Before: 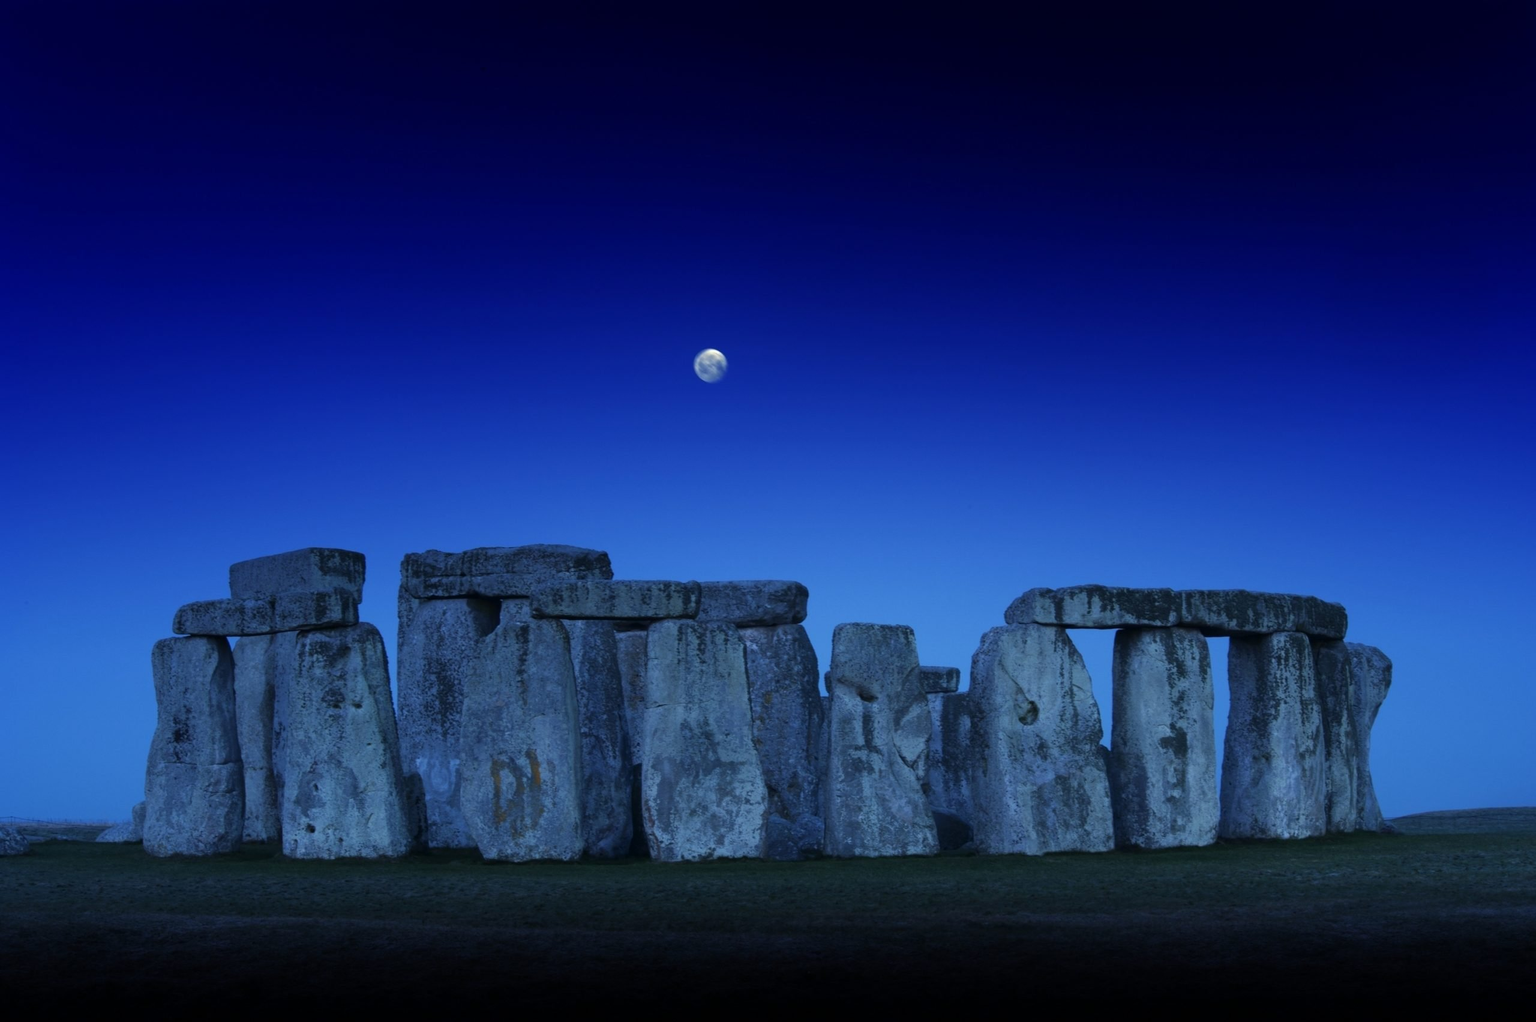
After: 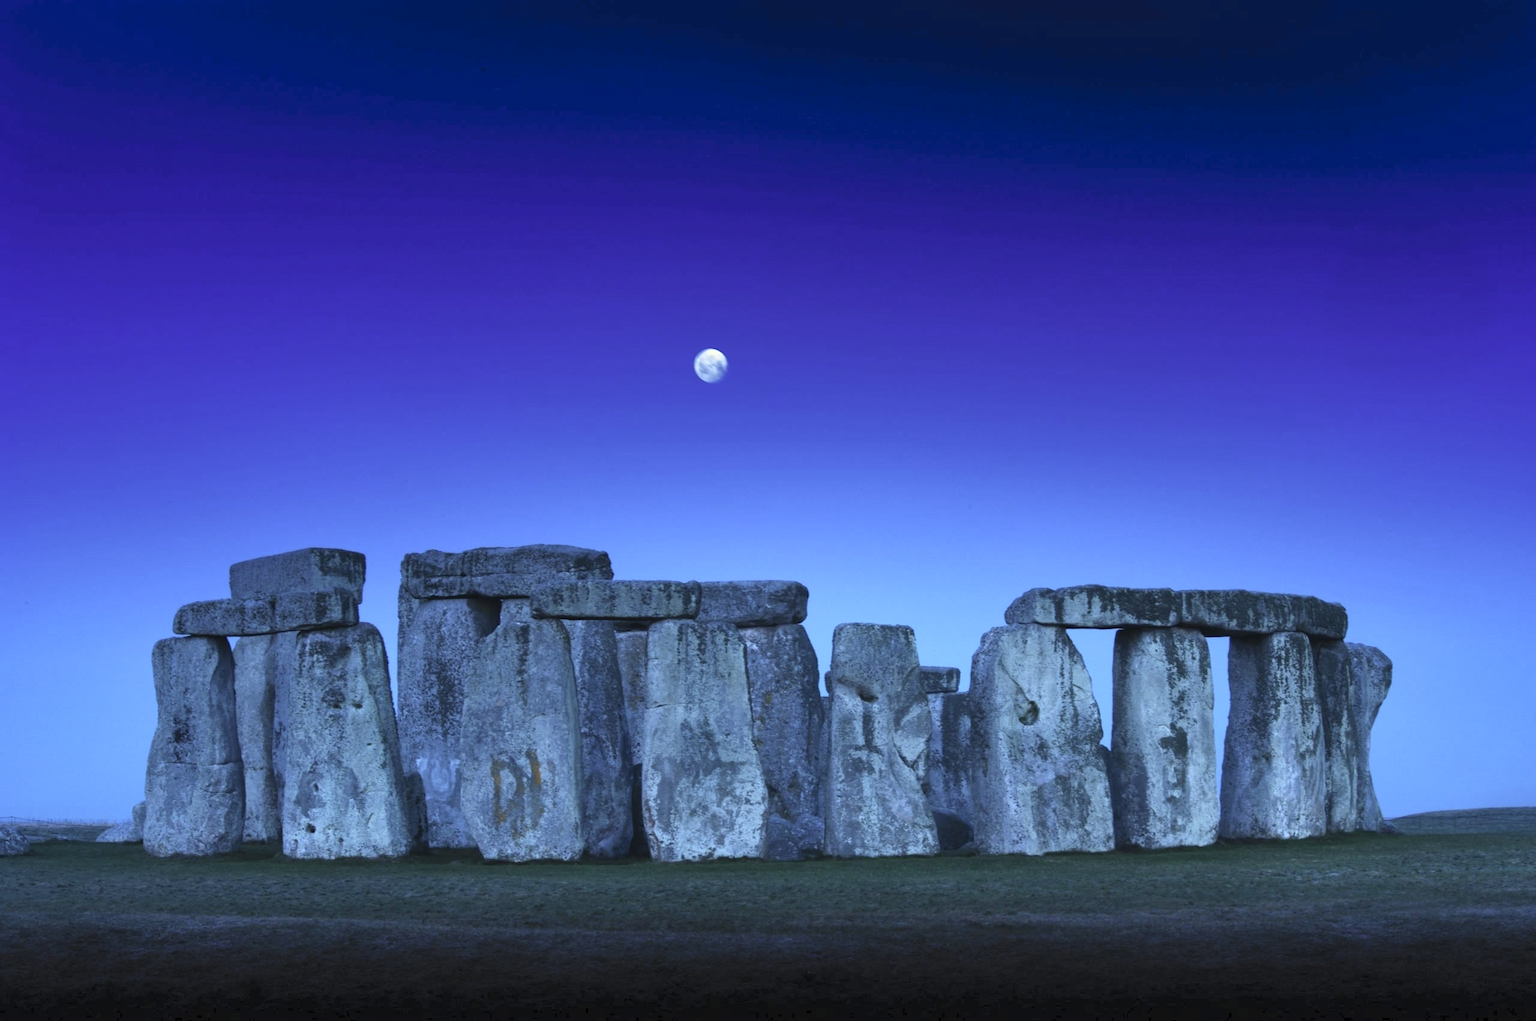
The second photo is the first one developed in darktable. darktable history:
shadows and highlights: soften with gaussian
color balance rgb: global offset › hue 170.1°, perceptual saturation grading › global saturation 0.429%
contrast brightness saturation: contrast 0.375, brightness 0.515
